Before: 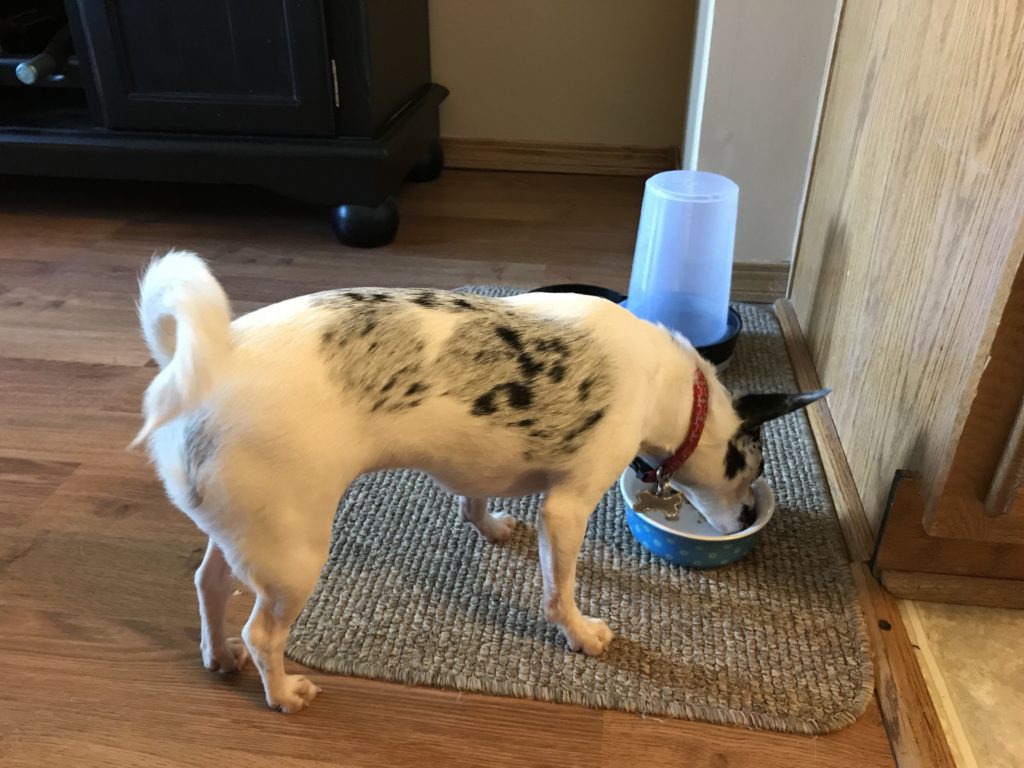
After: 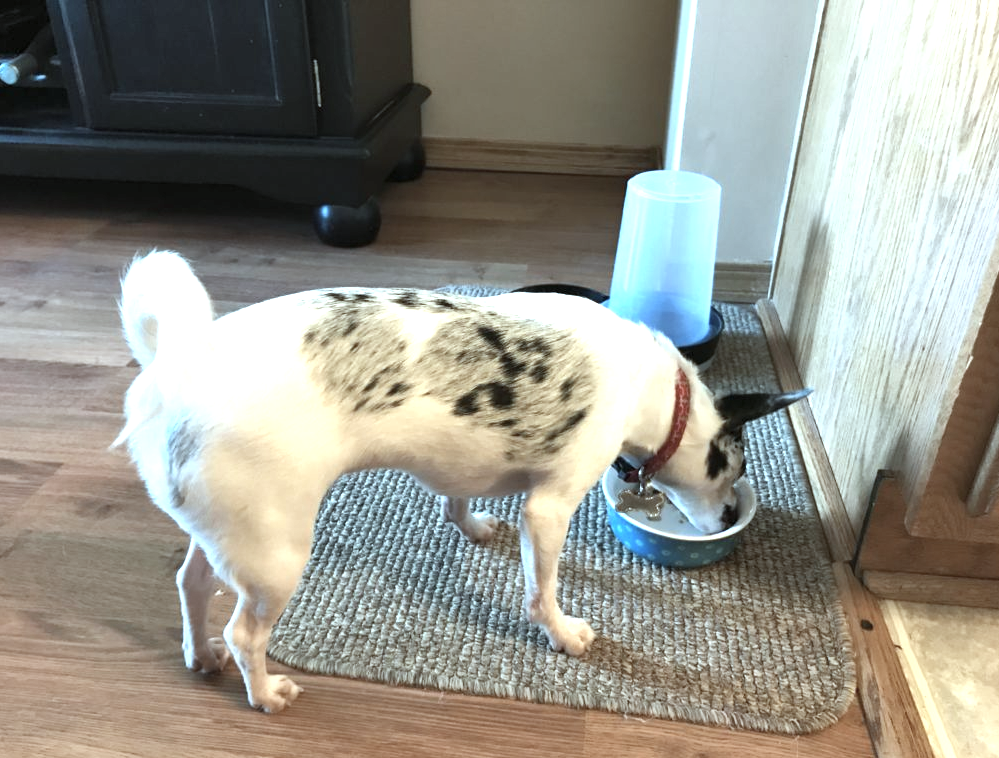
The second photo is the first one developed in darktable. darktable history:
exposure: black level correction 0, exposure 1.1 EV, compensate exposure bias true, compensate highlight preservation false
shadows and highlights: shadows 37.27, highlights -28.18, soften with gaussian
color correction: highlights a* -12.64, highlights b* -18.1, saturation 0.7
crop and rotate: left 1.774%, right 0.633%, bottom 1.28%
